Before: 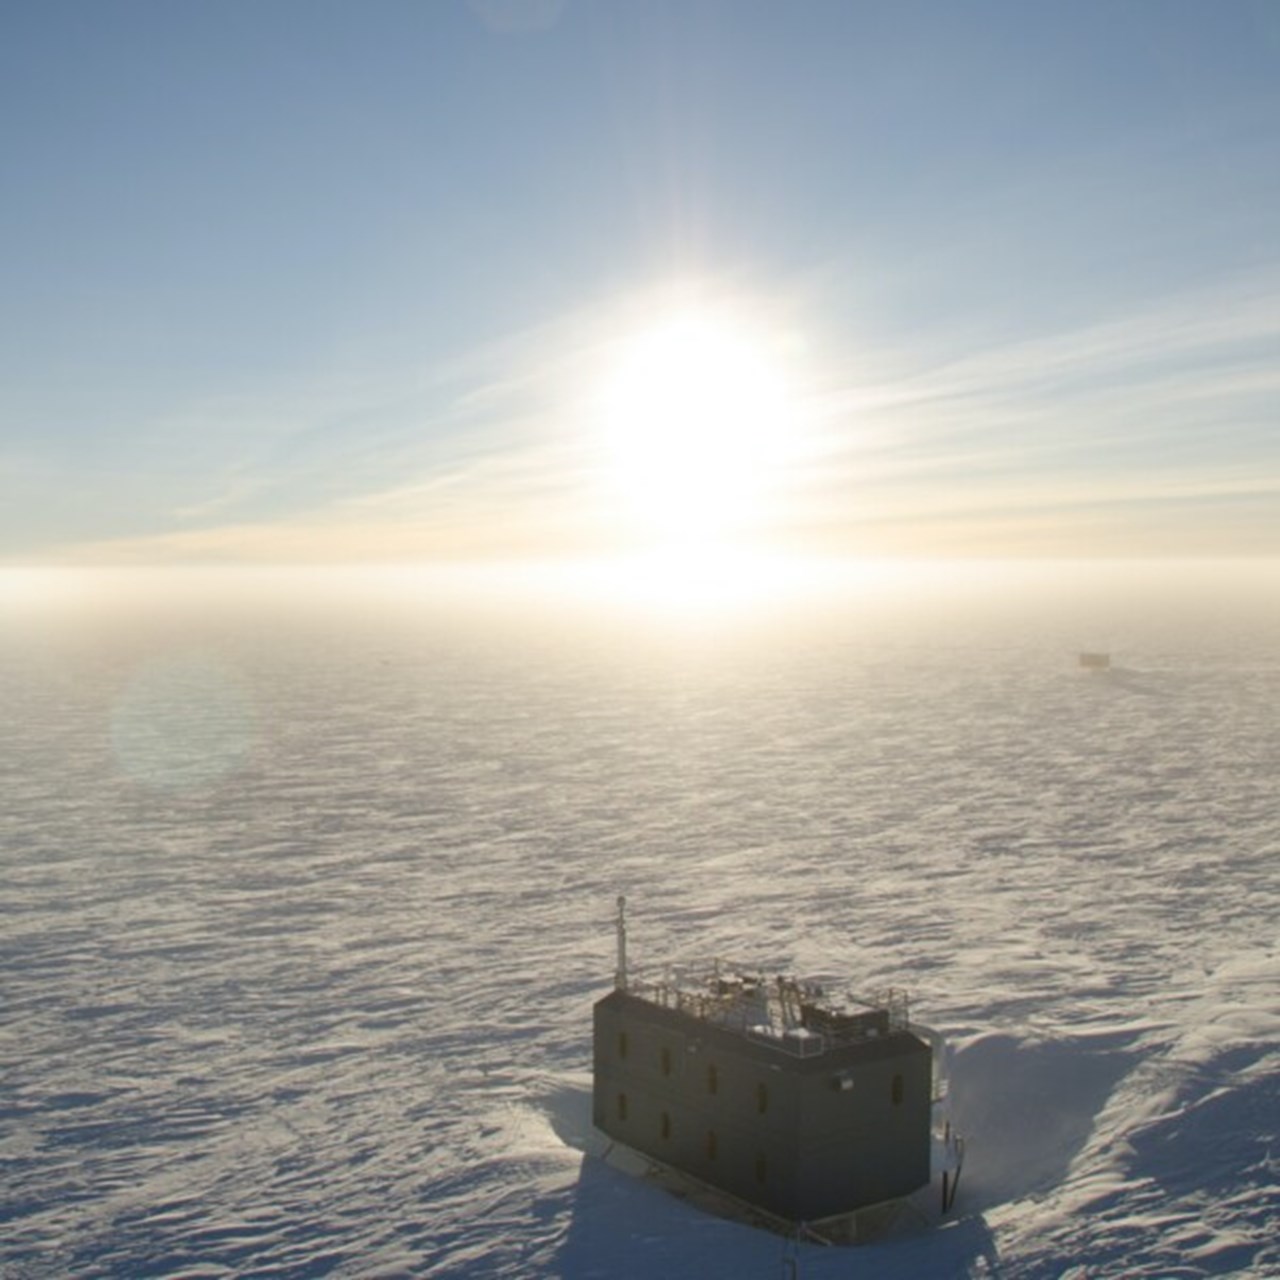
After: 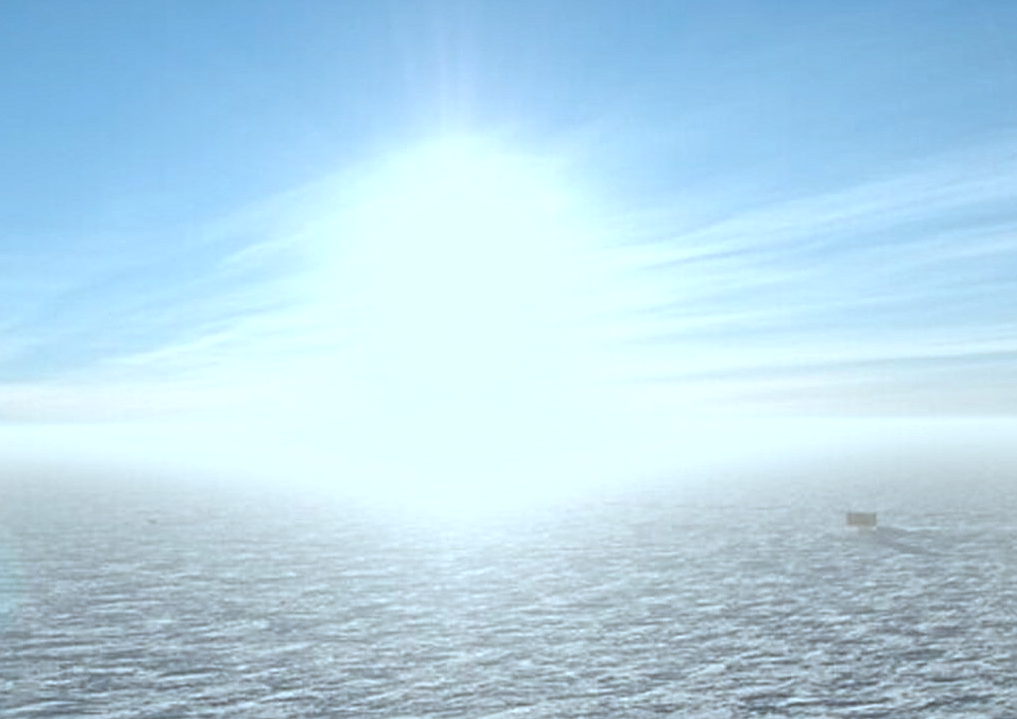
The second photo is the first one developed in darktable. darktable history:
crop: left 18.254%, top 11.083%, right 2.222%, bottom 32.729%
levels: levels [0.016, 0.484, 0.953]
contrast equalizer: octaves 7, y [[0.506, 0.531, 0.562, 0.606, 0.638, 0.669], [0.5 ×6], [0.5 ×6], [0 ×6], [0 ×6]]
color correction: highlights a* -8.76, highlights b* -22.9
exposure: compensate highlight preservation false
sharpen: on, module defaults
